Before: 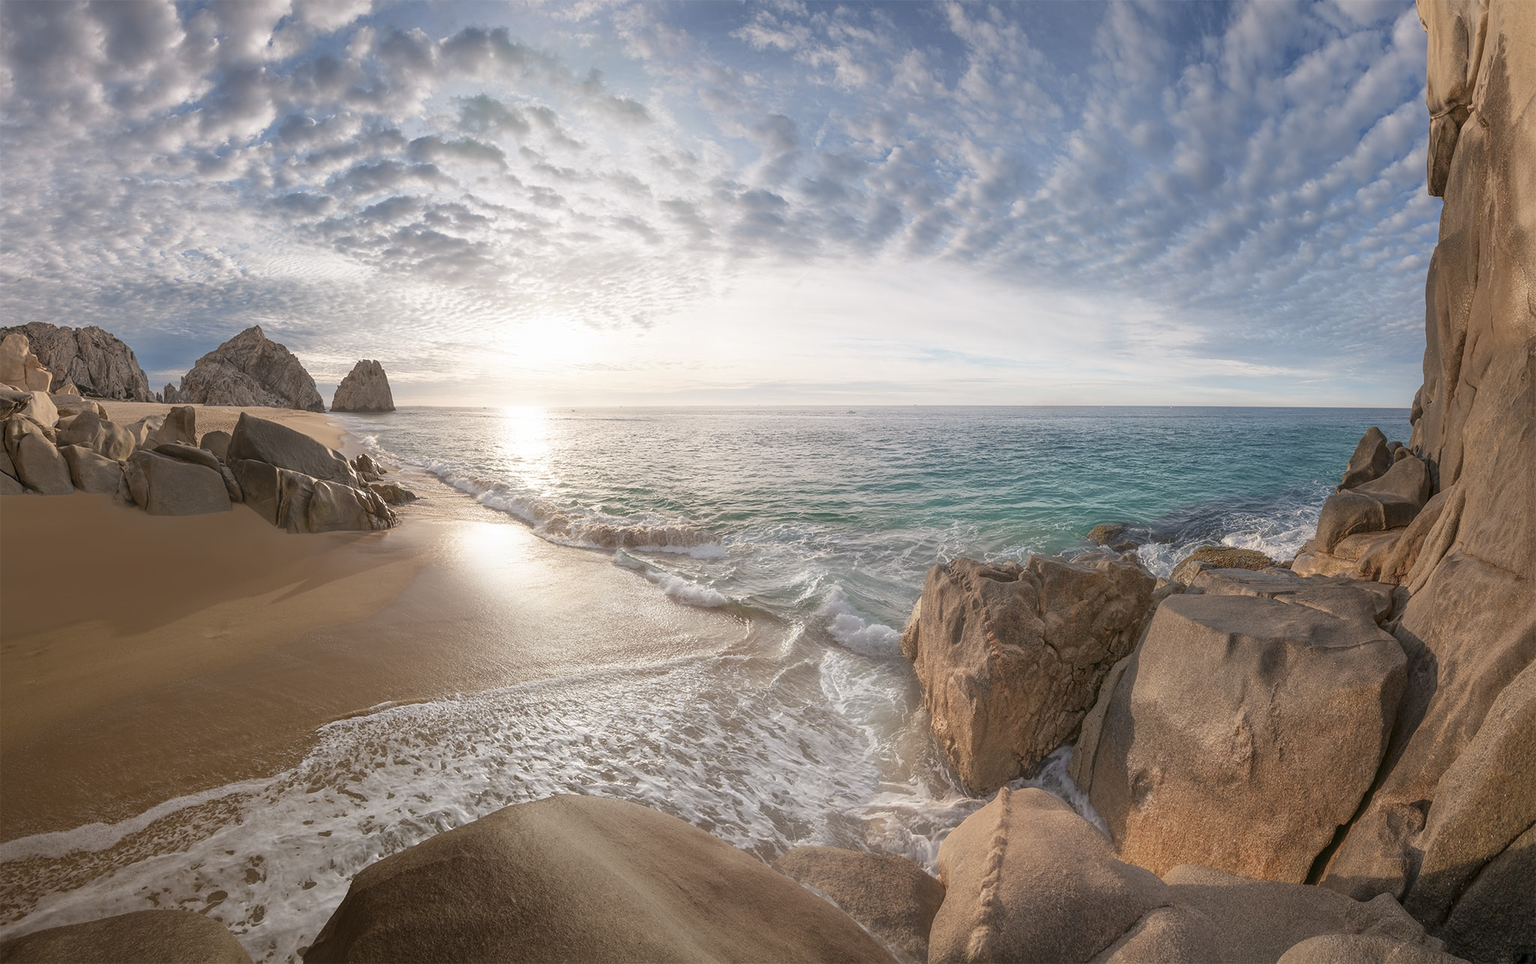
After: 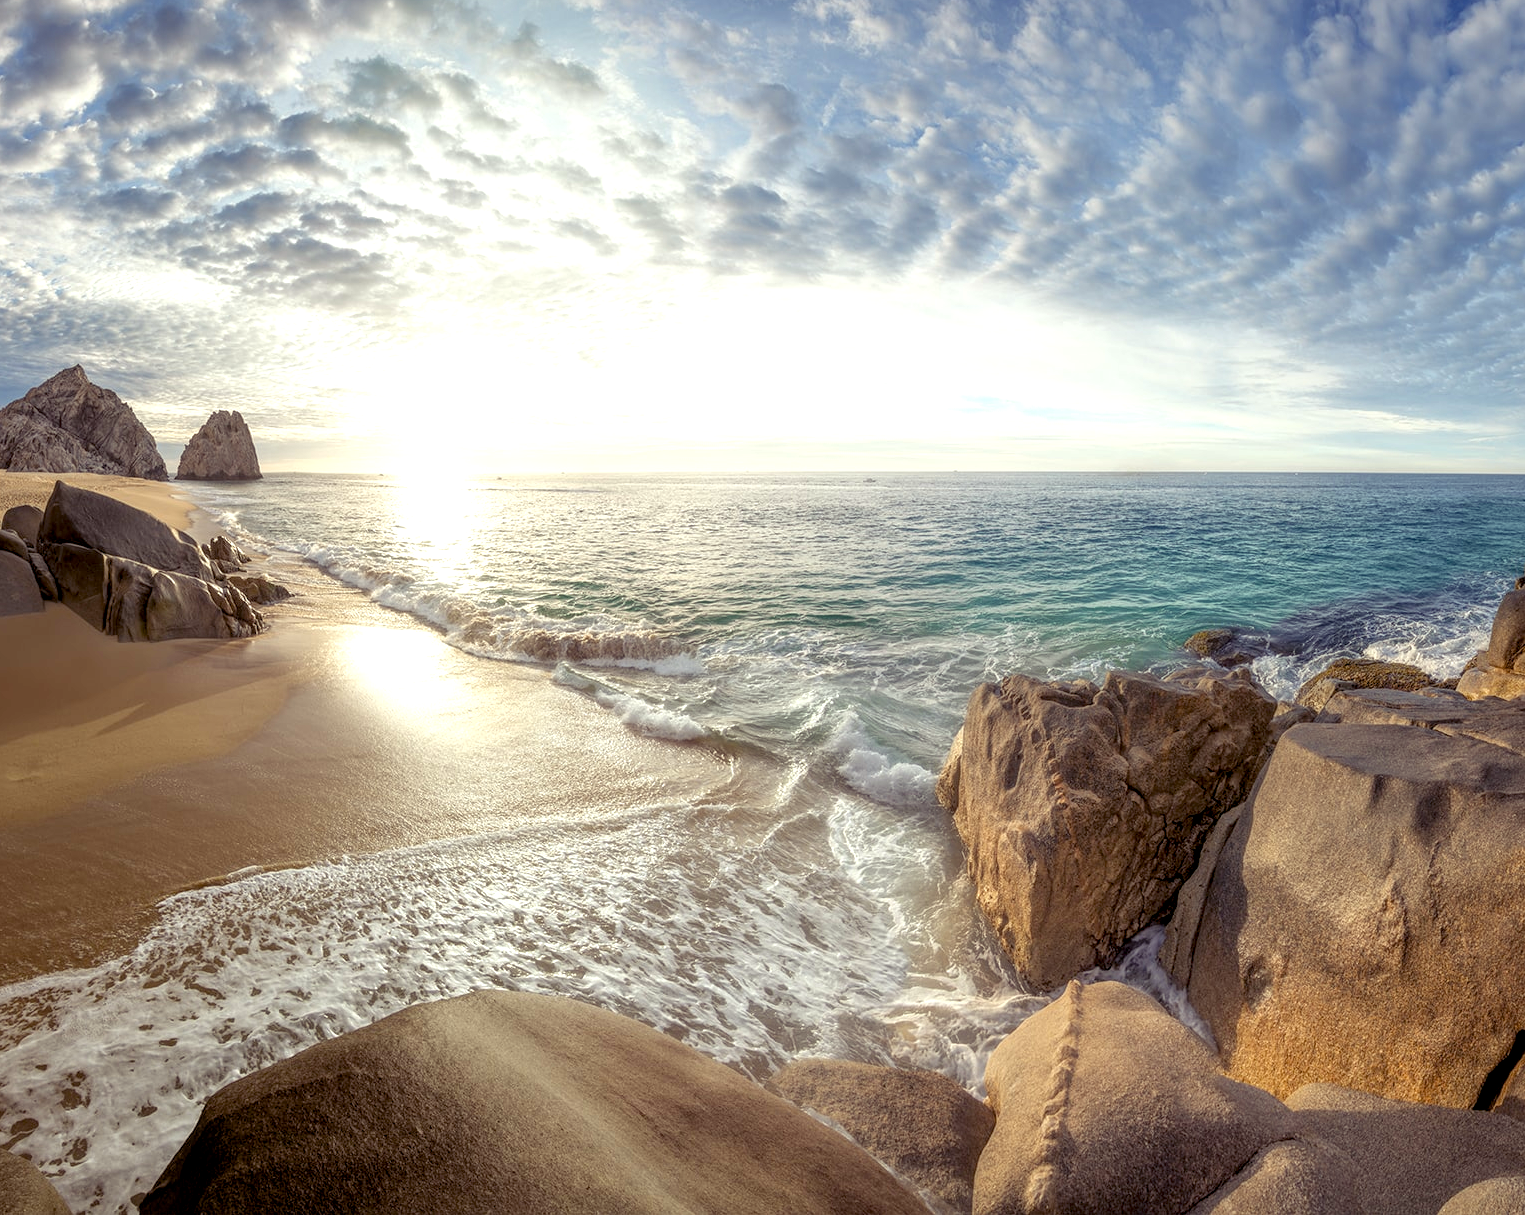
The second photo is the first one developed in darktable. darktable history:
crop and rotate: left 12.972%, top 5.427%, right 12.559%
local contrast: detail 130%
levels: black 3.76%, levels [0, 0.498, 1]
tone equalizer: -8 EV -0.379 EV, -7 EV -0.409 EV, -6 EV -0.326 EV, -5 EV -0.211 EV, -3 EV 0.256 EV, -2 EV 0.321 EV, -1 EV 0.367 EV, +0 EV 0.416 EV, mask exposure compensation -0.512 EV
color balance rgb: shadows lift › luminance -21.644%, shadows lift › chroma 8.917%, shadows lift › hue 285.85°, global offset › luminance -1.416%, linear chroma grading › global chroma 0.645%, perceptual saturation grading › global saturation 30.679%
color correction: highlights a* -4.63, highlights b* 5.03, saturation 0.947
